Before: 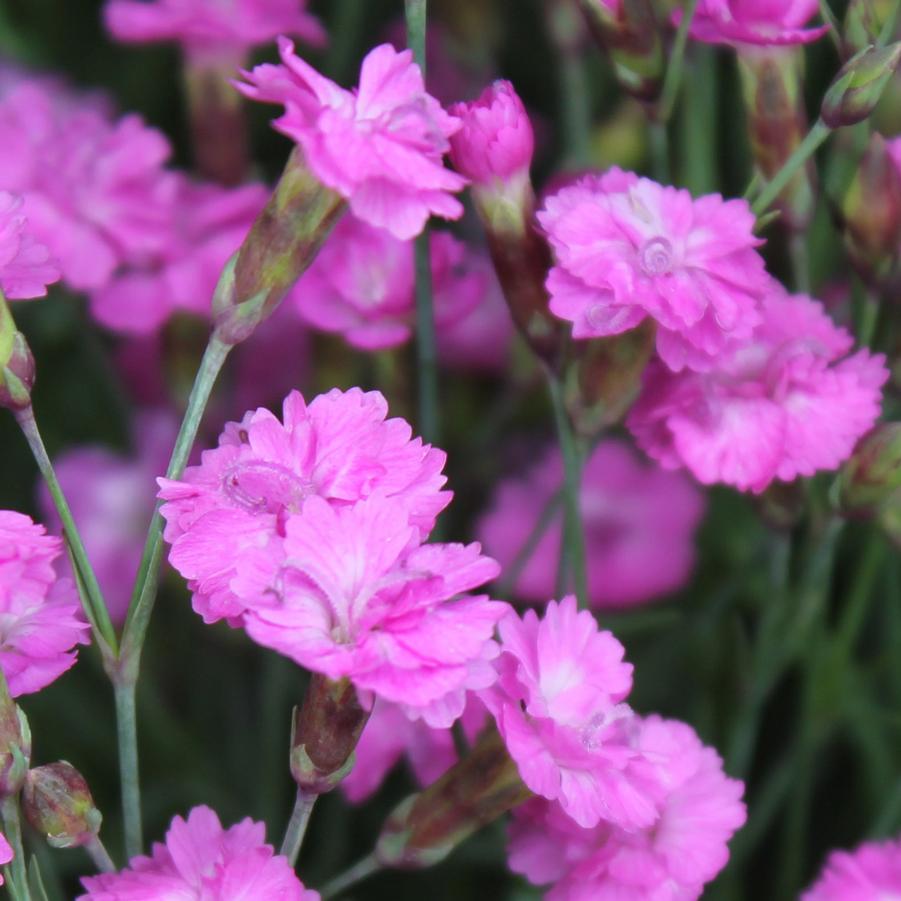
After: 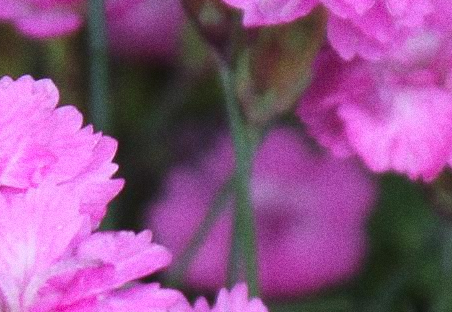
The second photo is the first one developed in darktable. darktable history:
grain: coarseness 8.68 ISO, strength 31.94%
crop: left 36.607%, top 34.735%, right 13.146%, bottom 30.611%
